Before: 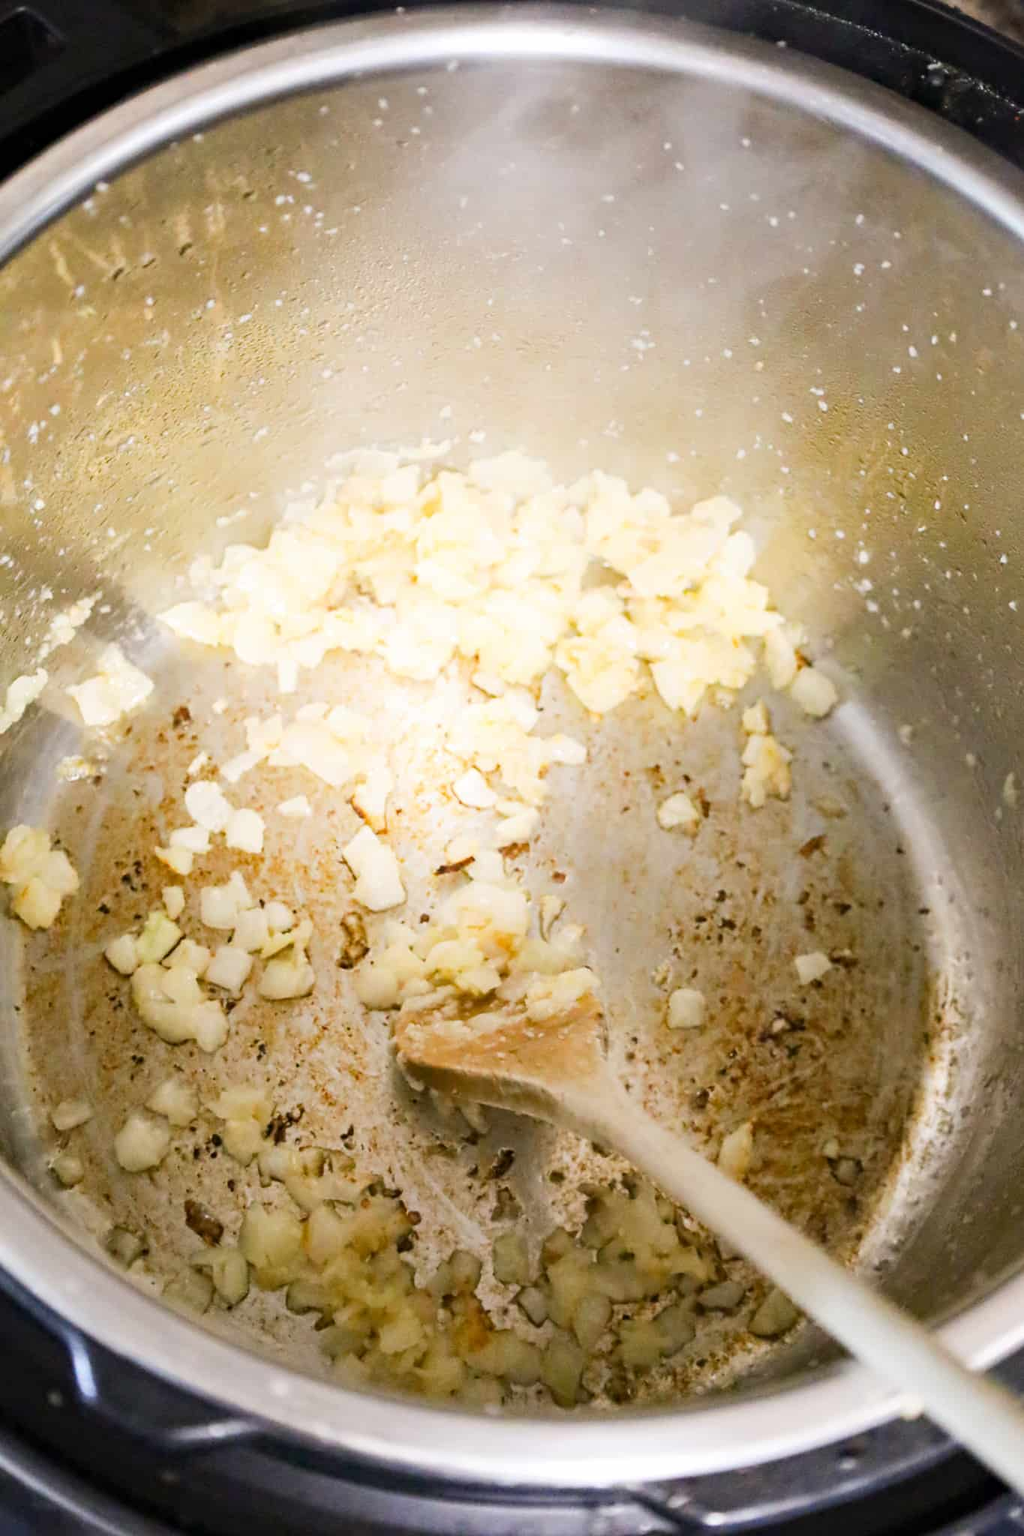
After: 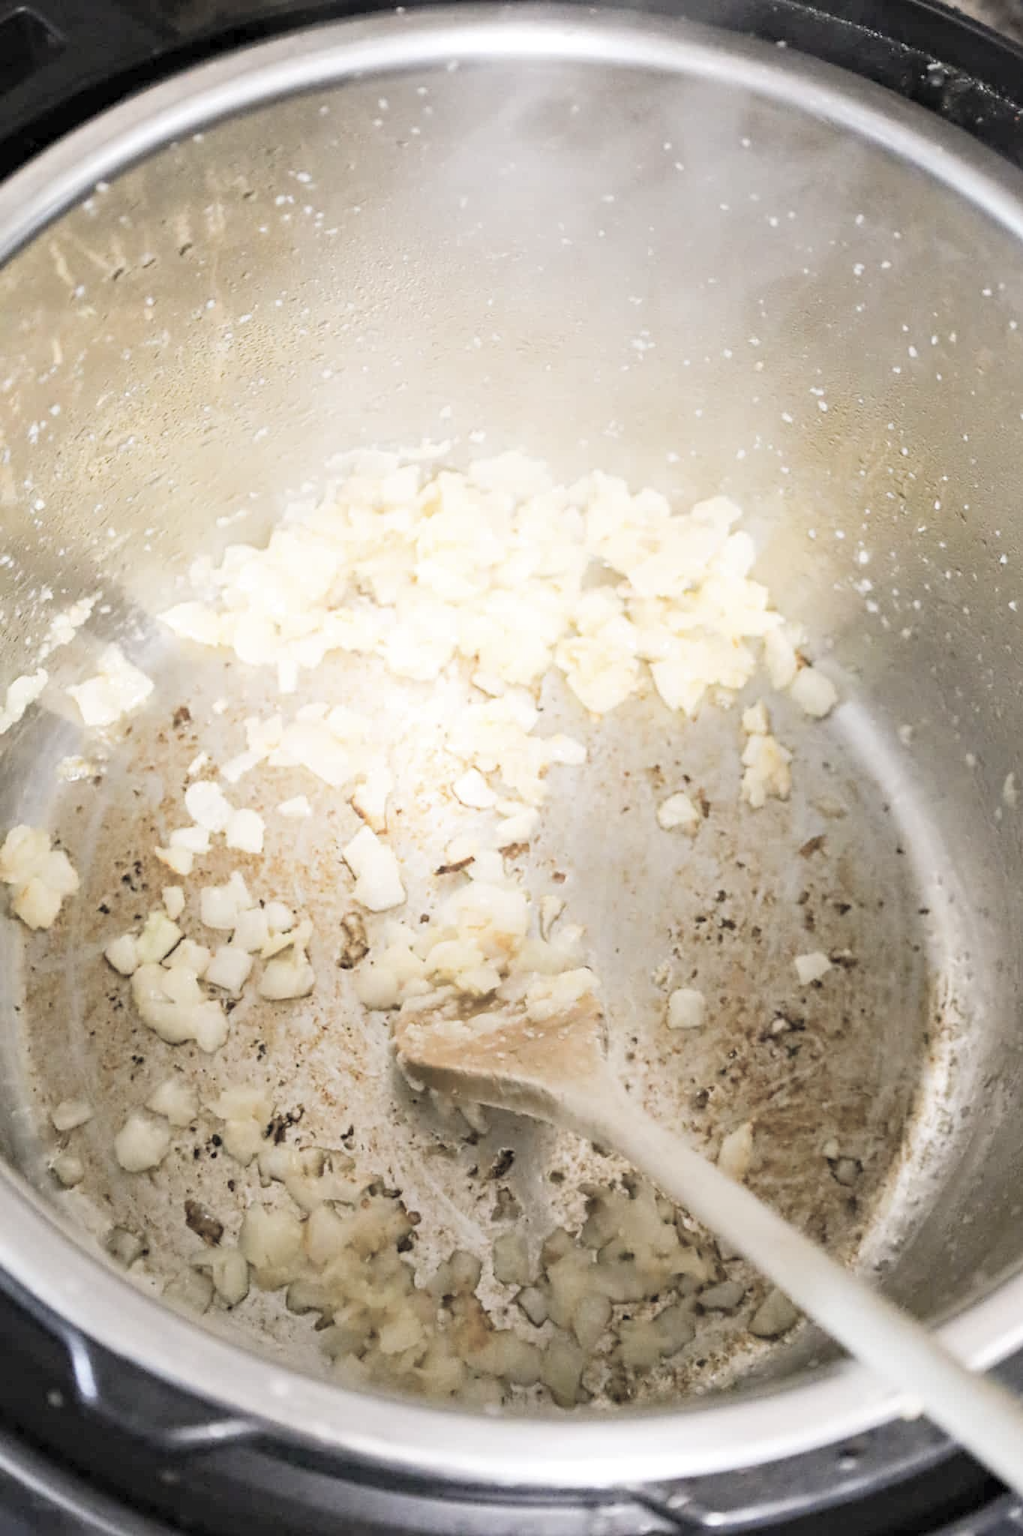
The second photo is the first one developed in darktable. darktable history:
tone equalizer: edges refinement/feathering 500, mask exposure compensation -1.57 EV, preserve details no
contrast brightness saturation: brightness 0.181, saturation -0.5
